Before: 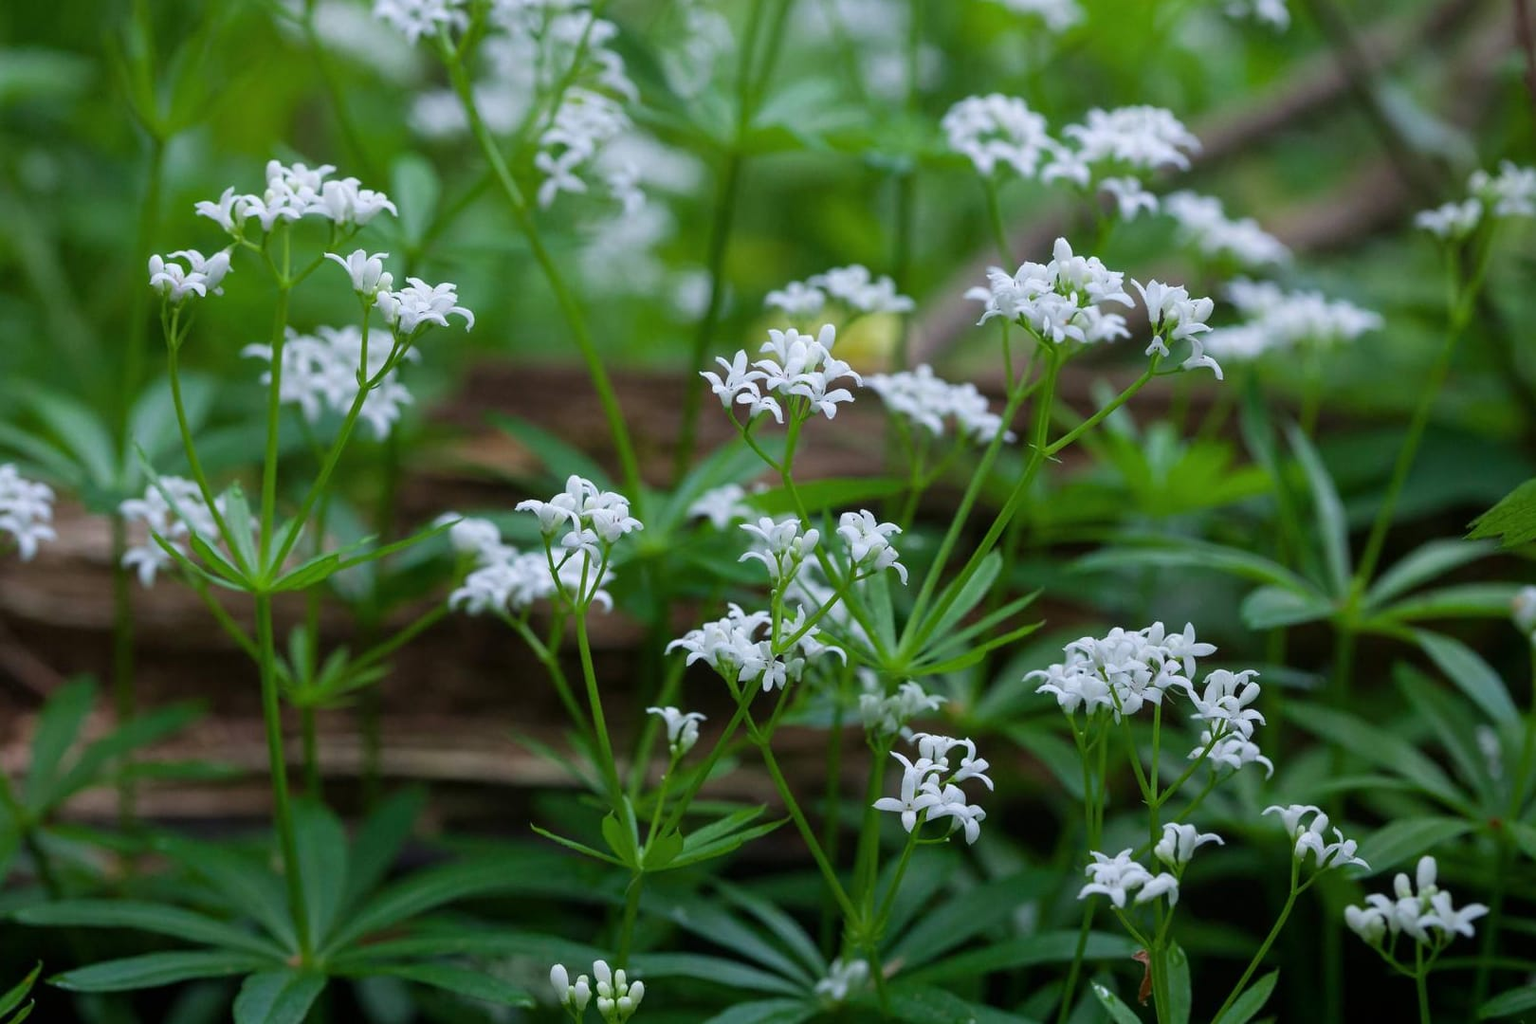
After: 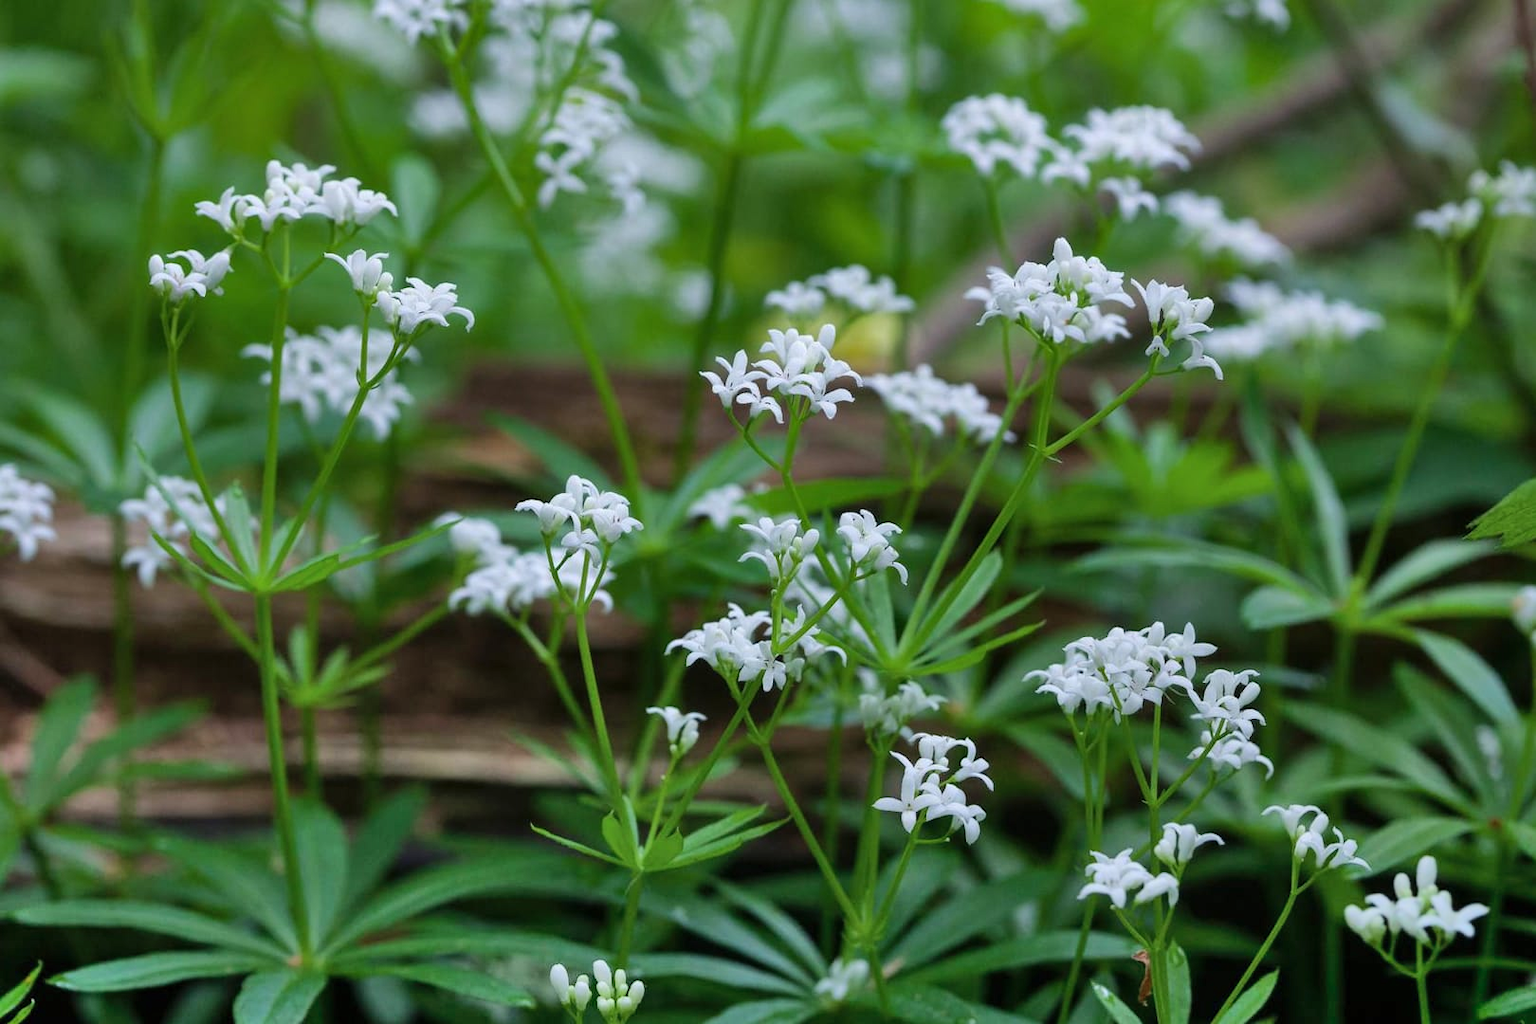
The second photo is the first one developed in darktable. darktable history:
shadows and highlights: shadows 58.75, soften with gaussian
